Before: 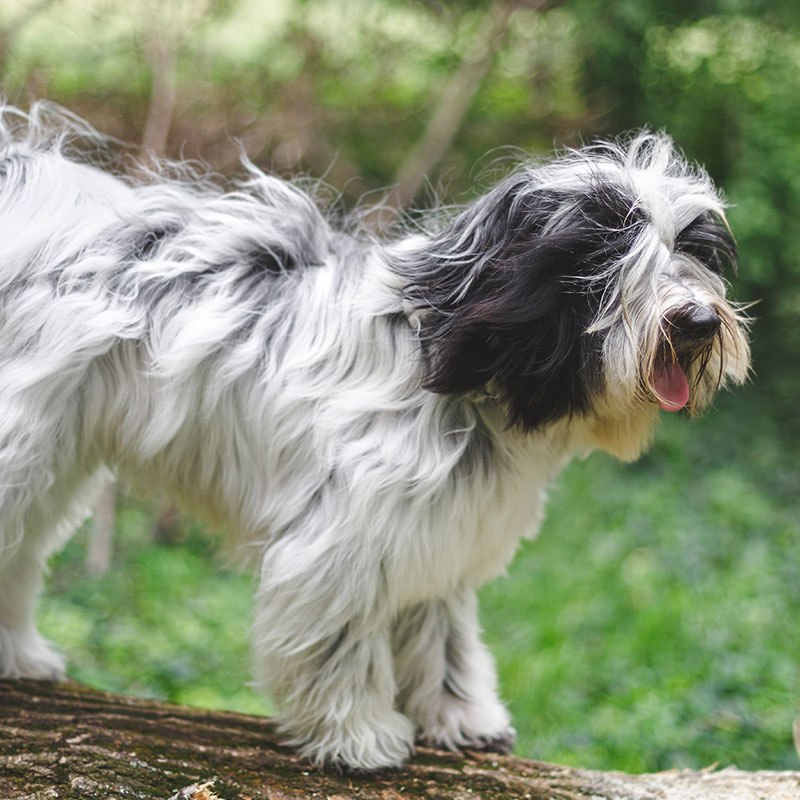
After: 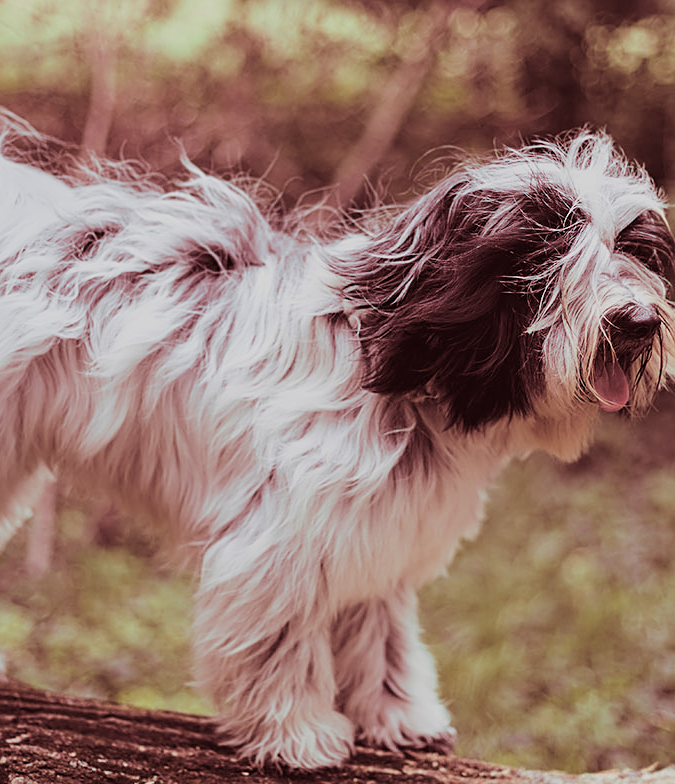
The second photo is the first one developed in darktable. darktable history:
sharpen: on, module defaults
crop: left 7.598%, right 7.873%
filmic rgb: black relative exposure -7.65 EV, white relative exposure 4.56 EV, hardness 3.61, color science v6 (2022)
split-toning: highlights › saturation 0, balance -61.83
